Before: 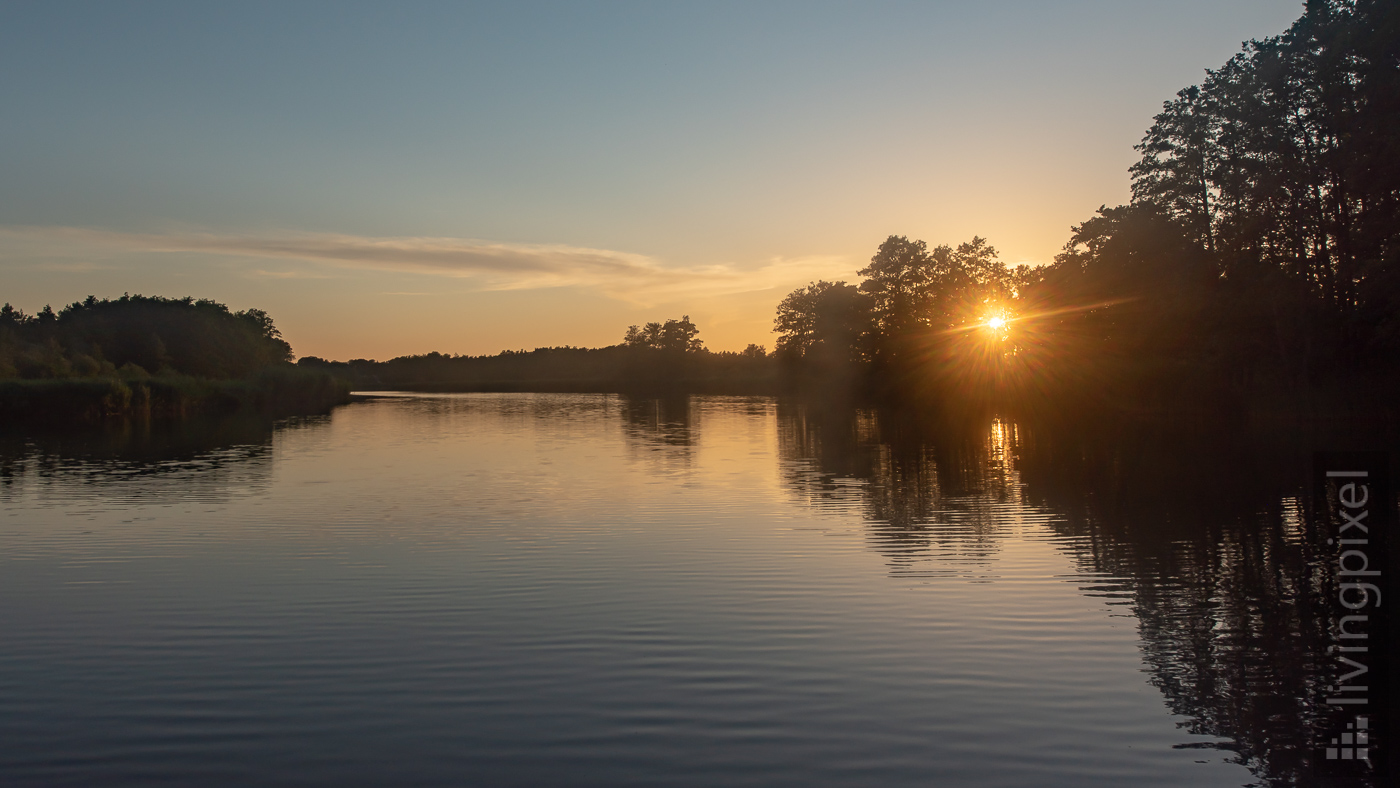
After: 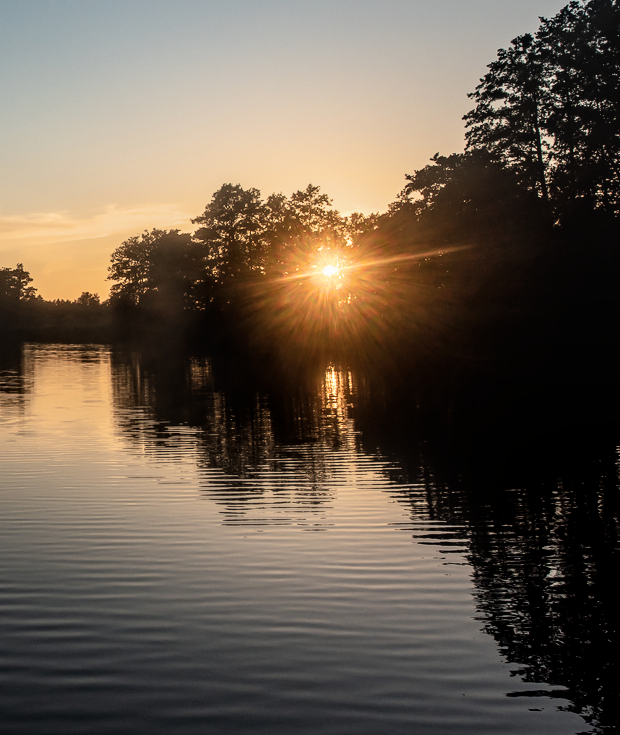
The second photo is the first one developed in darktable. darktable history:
filmic rgb: black relative exposure -5.42 EV, white relative exposure 2.85 EV, dynamic range scaling -37.73%, hardness 4, contrast 1.605, highlights saturation mix -0.93%
local contrast: on, module defaults
crop: left 47.628%, top 6.643%, right 7.874%
